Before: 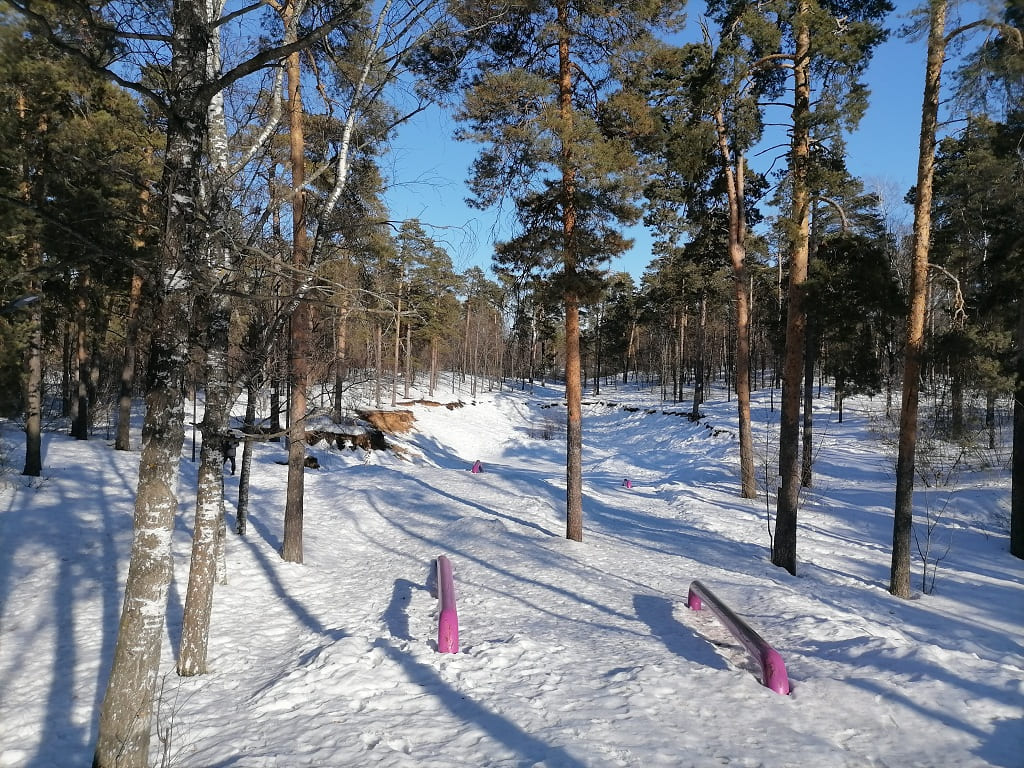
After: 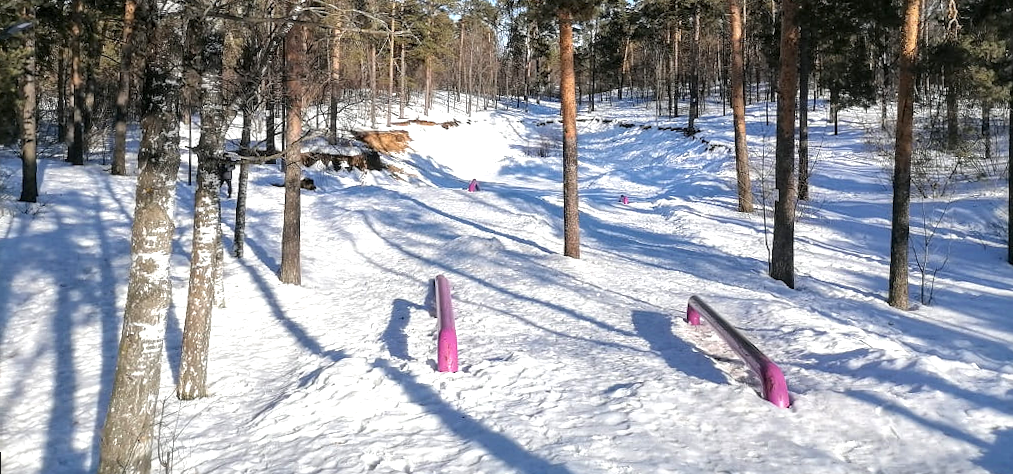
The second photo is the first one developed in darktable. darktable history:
rotate and perspective: rotation -1°, crop left 0.011, crop right 0.989, crop top 0.025, crop bottom 0.975
exposure: exposure 0.574 EV, compensate highlight preservation false
crop and rotate: top 36.435%
local contrast: on, module defaults
